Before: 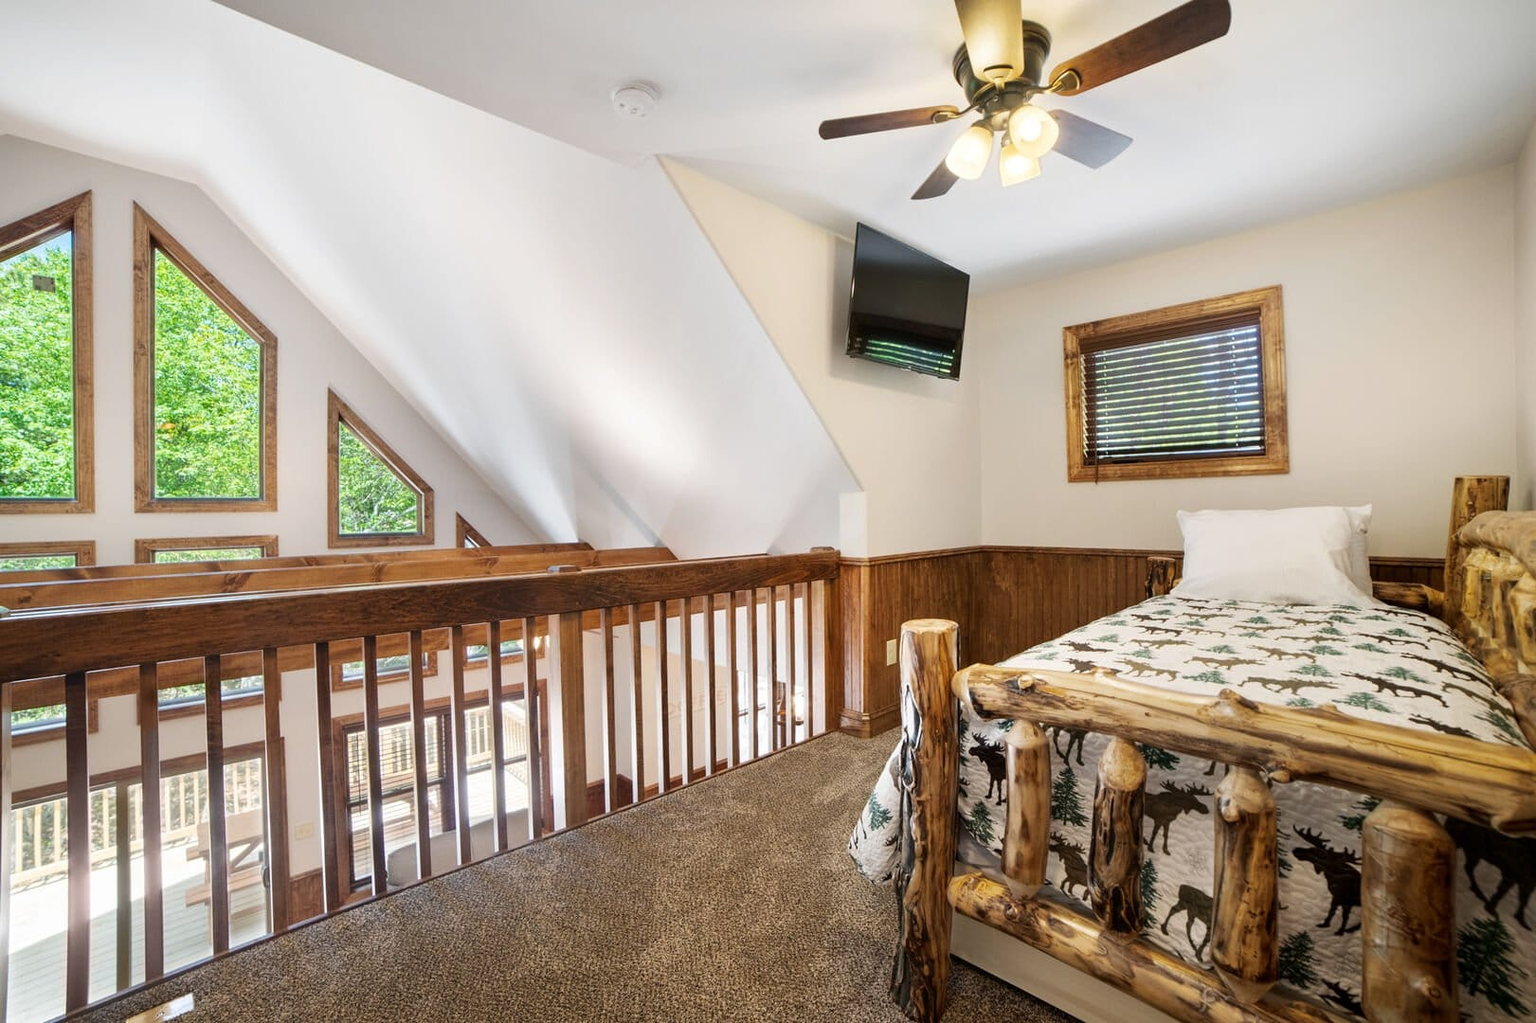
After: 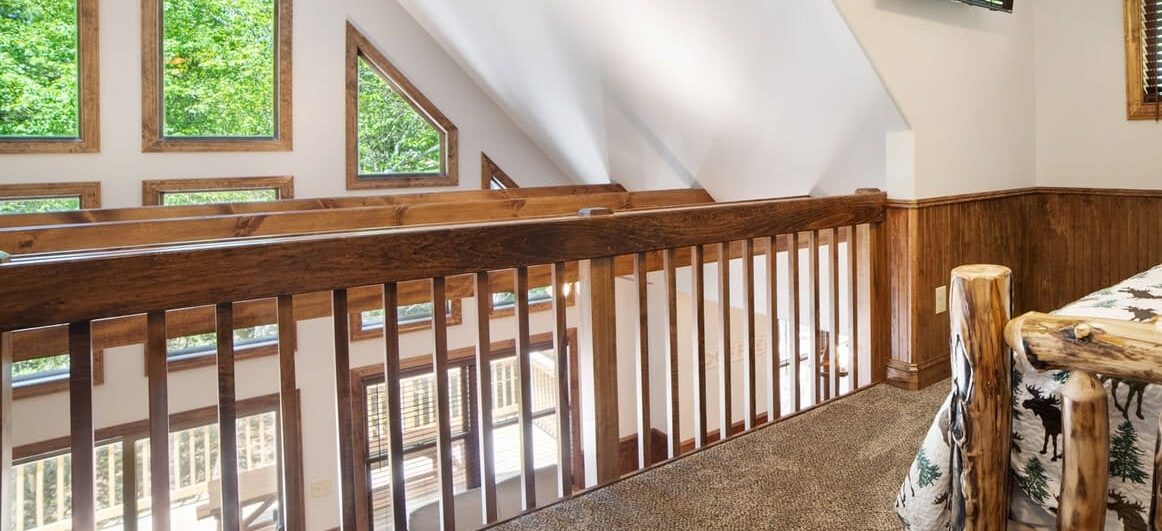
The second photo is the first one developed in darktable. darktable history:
crop: top 36.057%, right 28.276%, bottom 14.743%
